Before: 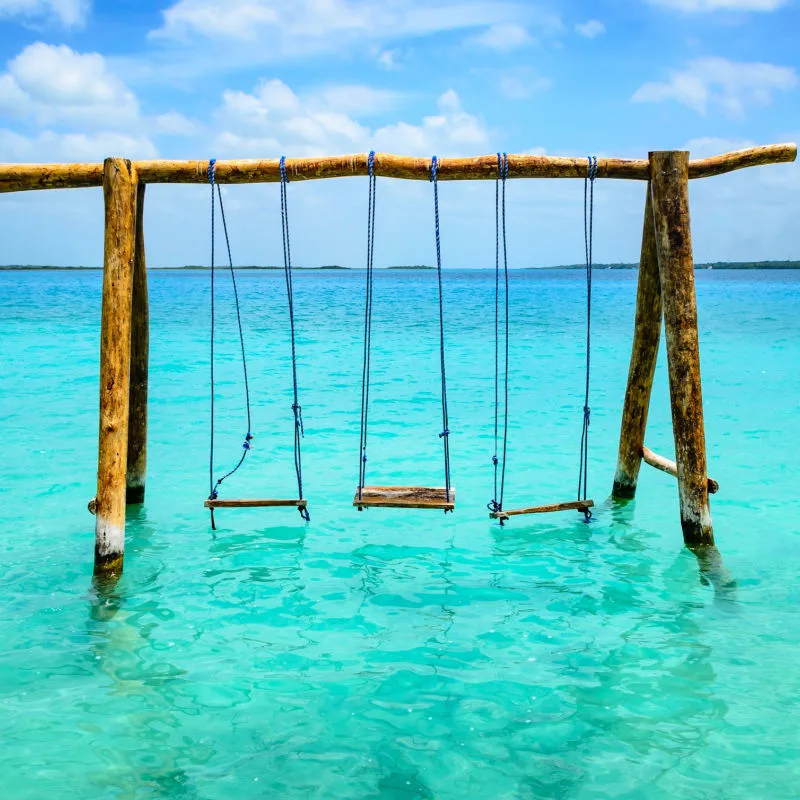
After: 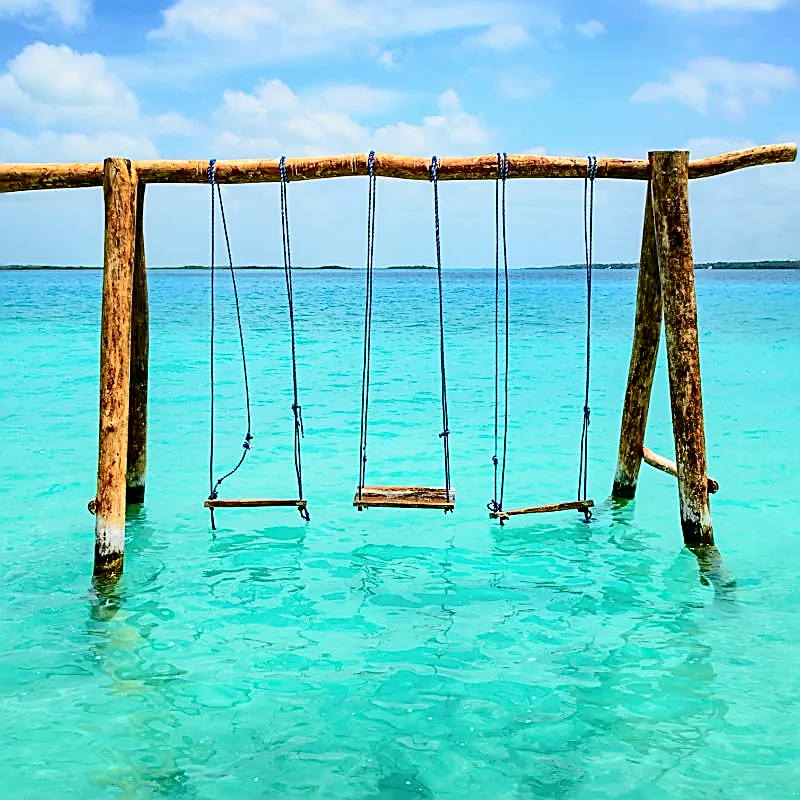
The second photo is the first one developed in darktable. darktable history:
sharpen: radius 1.685, amount 1.294
tone curve: curves: ch0 [(0, 0) (0.058, 0.027) (0.214, 0.183) (0.304, 0.288) (0.522, 0.549) (0.658, 0.7) (0.741, 0.775) (0.844, 0.866) (0.986, 0.957)]; ch1 [(0, 0) (0.172, 0.123) (0.312, 0.296) (0.437, 0.429) (0.471, 0.469) (0.502, 0.5) (0.513, 0.515) (0.572, 0.603) (0.617, 0.653) (0.68, 0.724) (0.889, 0.924) (1, 1)]; ch2 [(0, 0) (0.411, 0.424) (0.489, 0.49) (0.502, 0.5) (0.517, 0.519) (0.549, 0.578) (0.604, 0.628) (0.693, 0.686) (1, 1)], color space Lab, independent channels, preserve colors none
contrast brightness saturation: saturation -0.05
